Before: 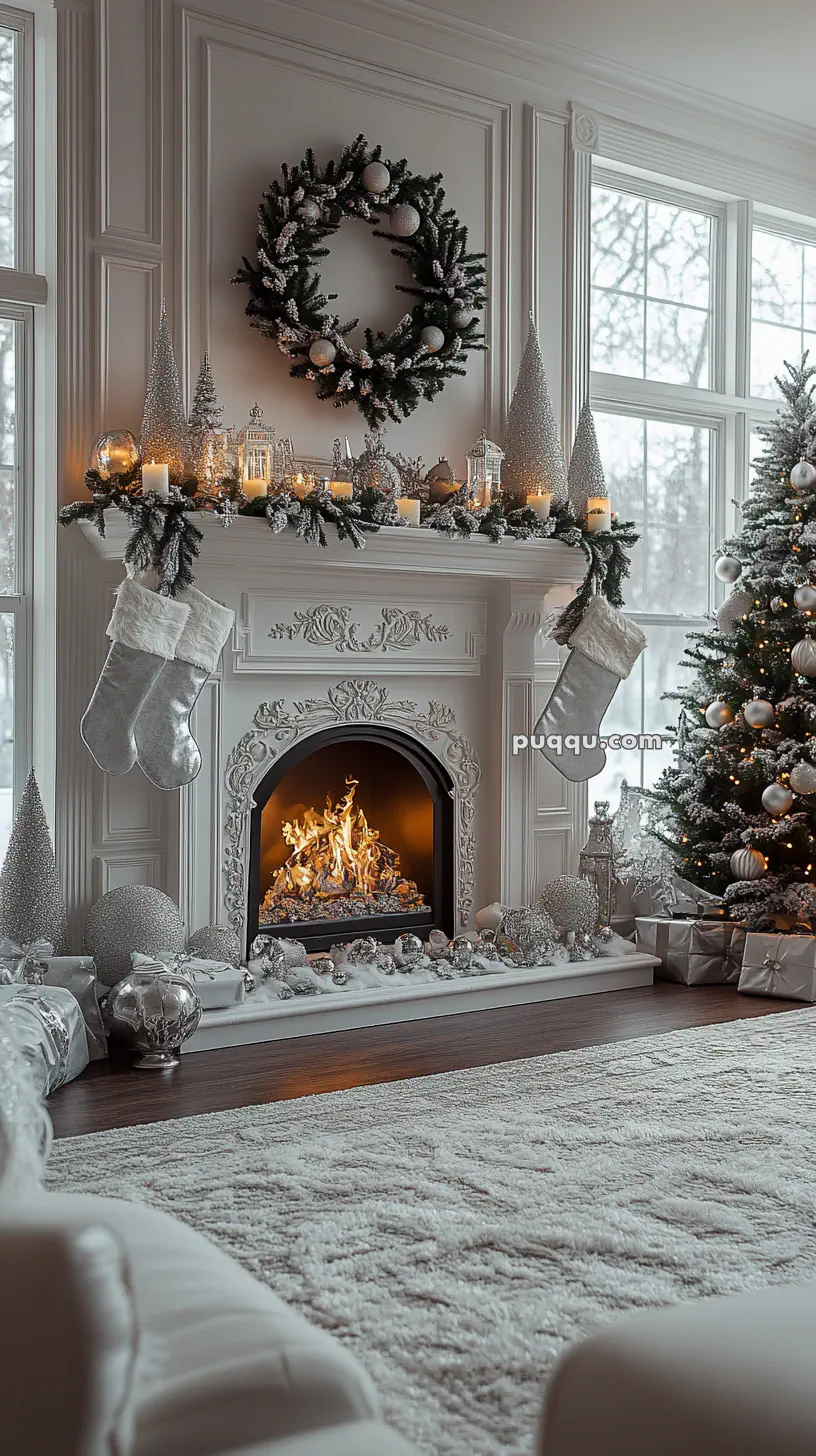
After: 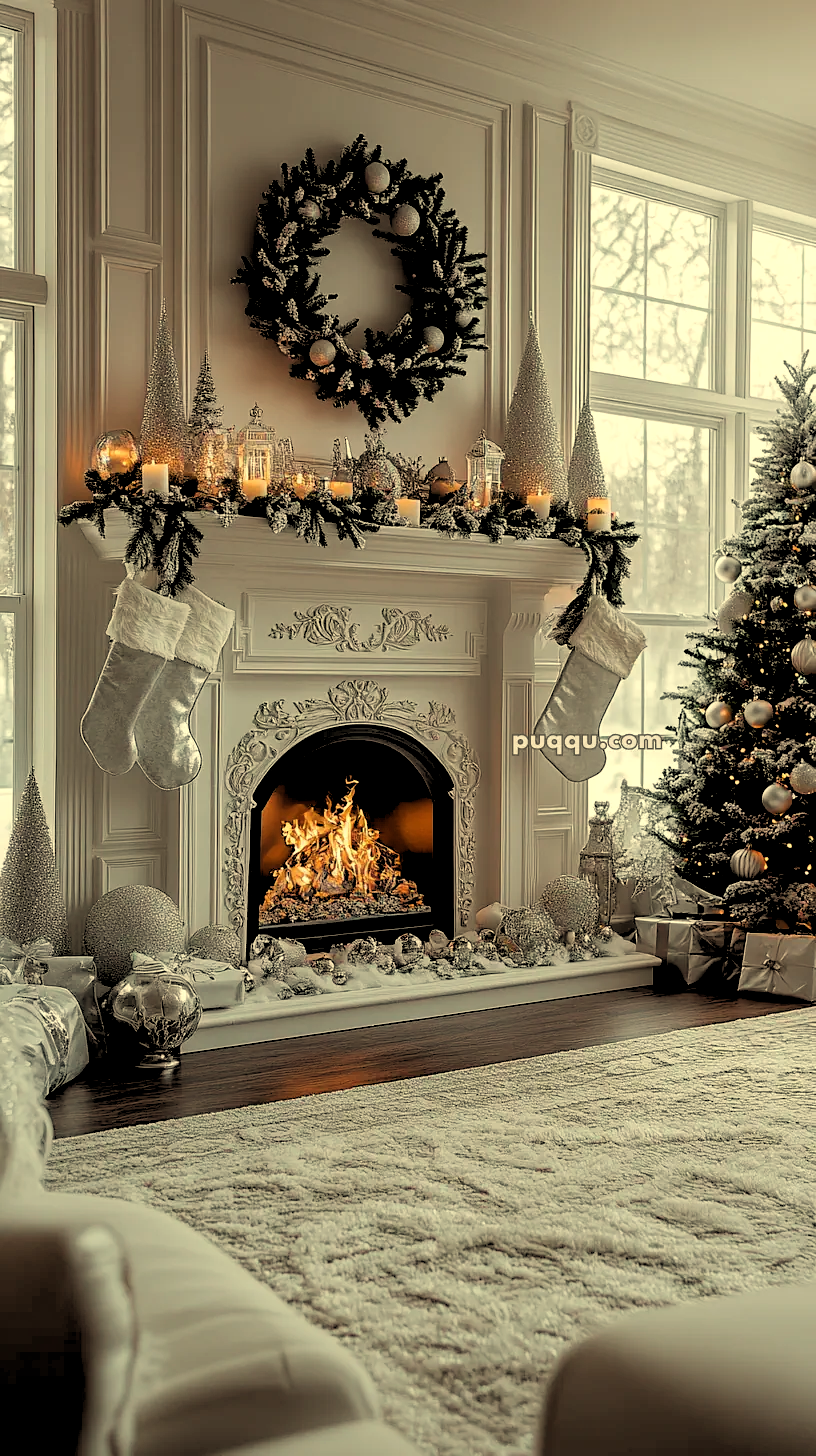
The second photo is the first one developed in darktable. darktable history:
white balance: red 1.08, blue 0.791
rgb levels: levels [[0.029, 0.461, 0.922], [0, 0.5, 1], [0, 0.5, 1]]
